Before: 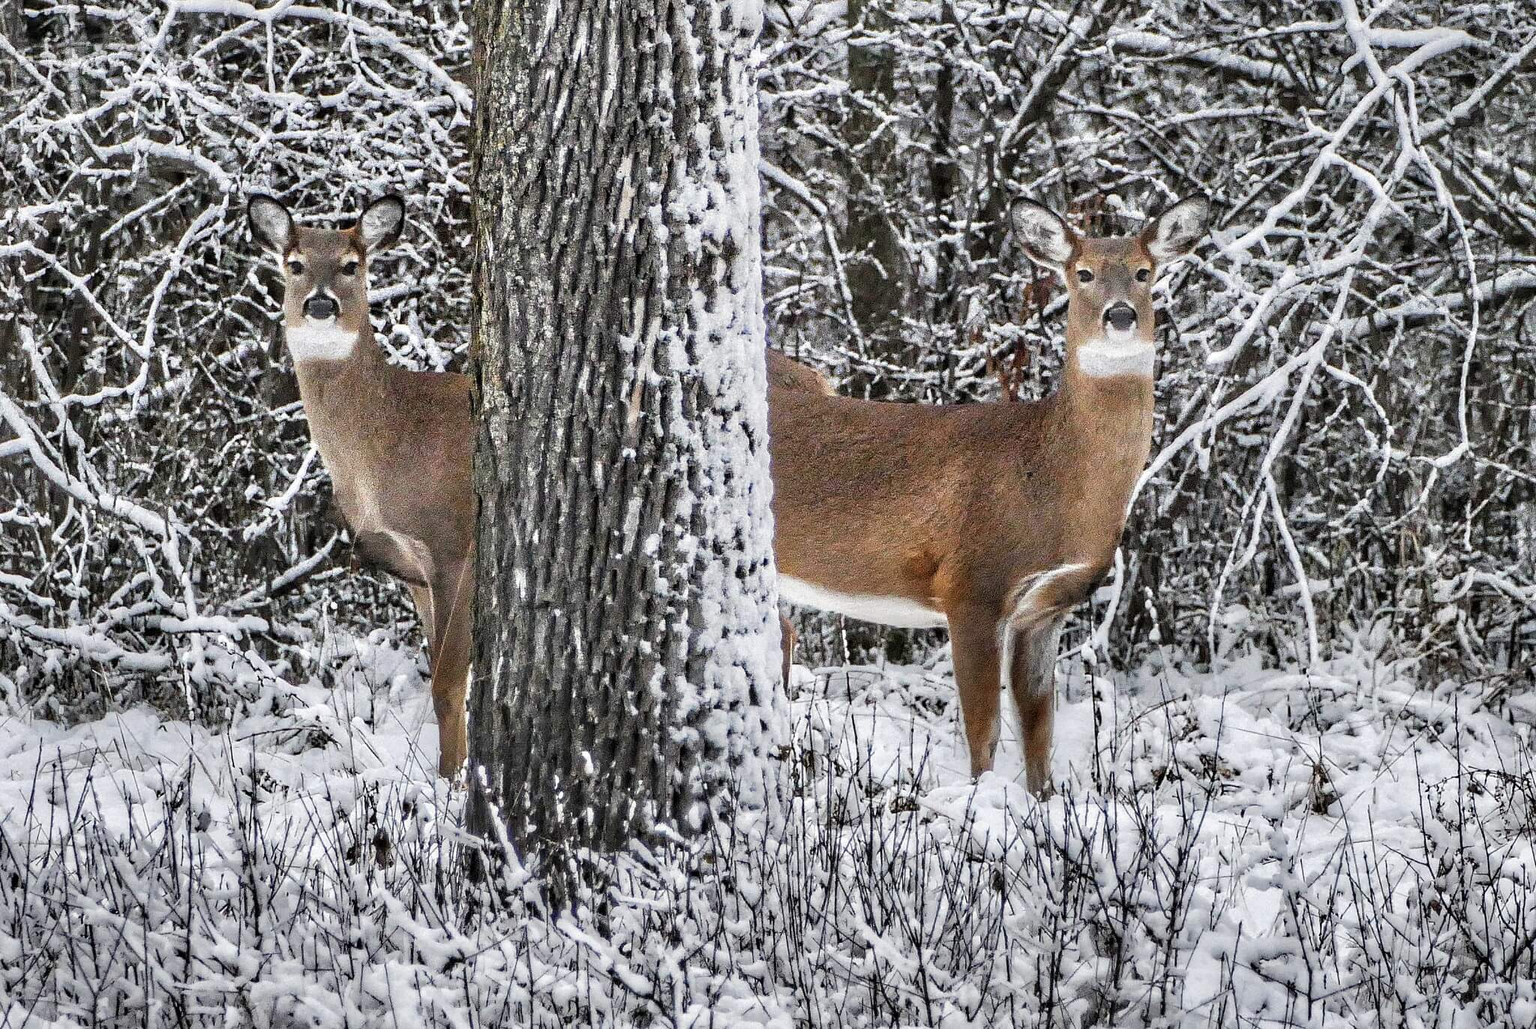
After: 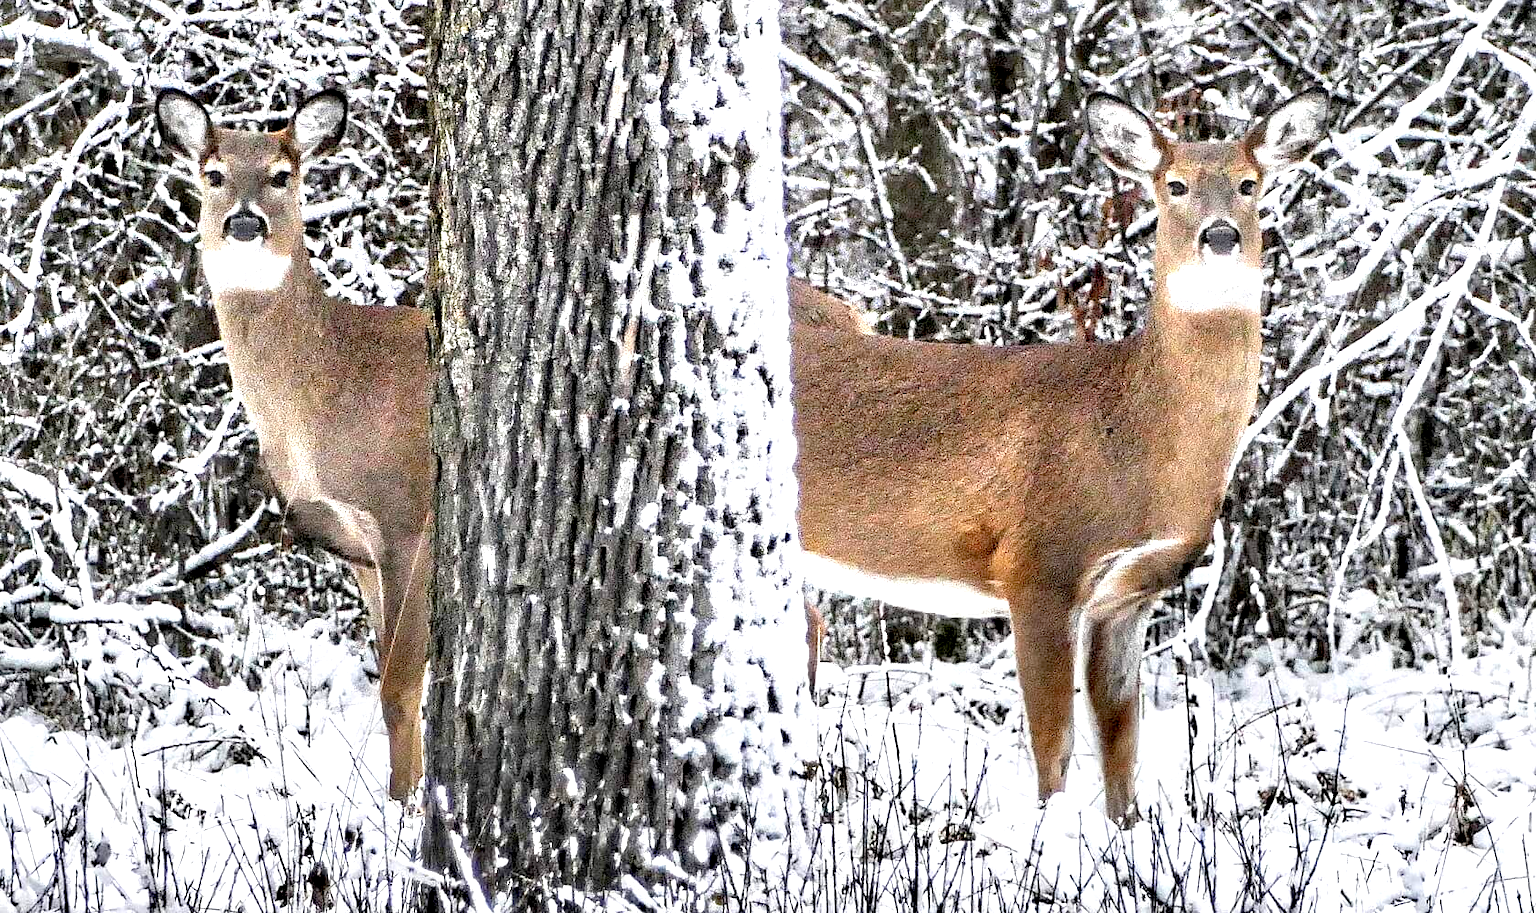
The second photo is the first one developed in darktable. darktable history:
crop: left 7.856%, top 11.836%, right 10.12%, bottom 15.387%
exposure: black level correction 0.008, exposure 0.979 EV, compensate highlight preservation false
